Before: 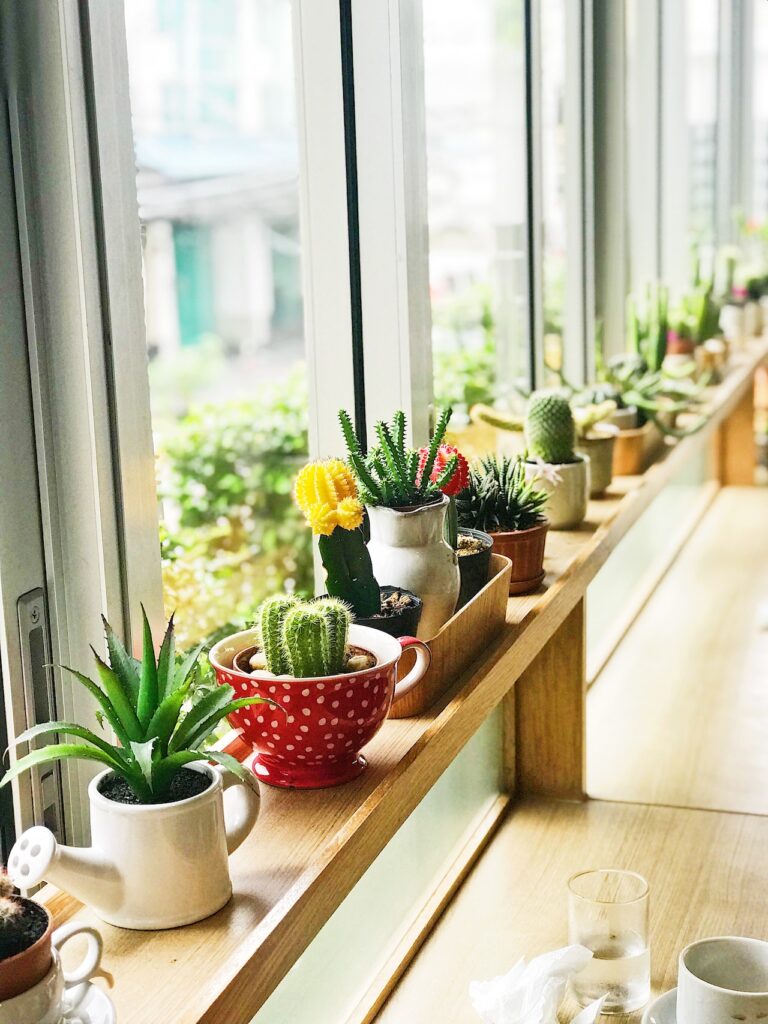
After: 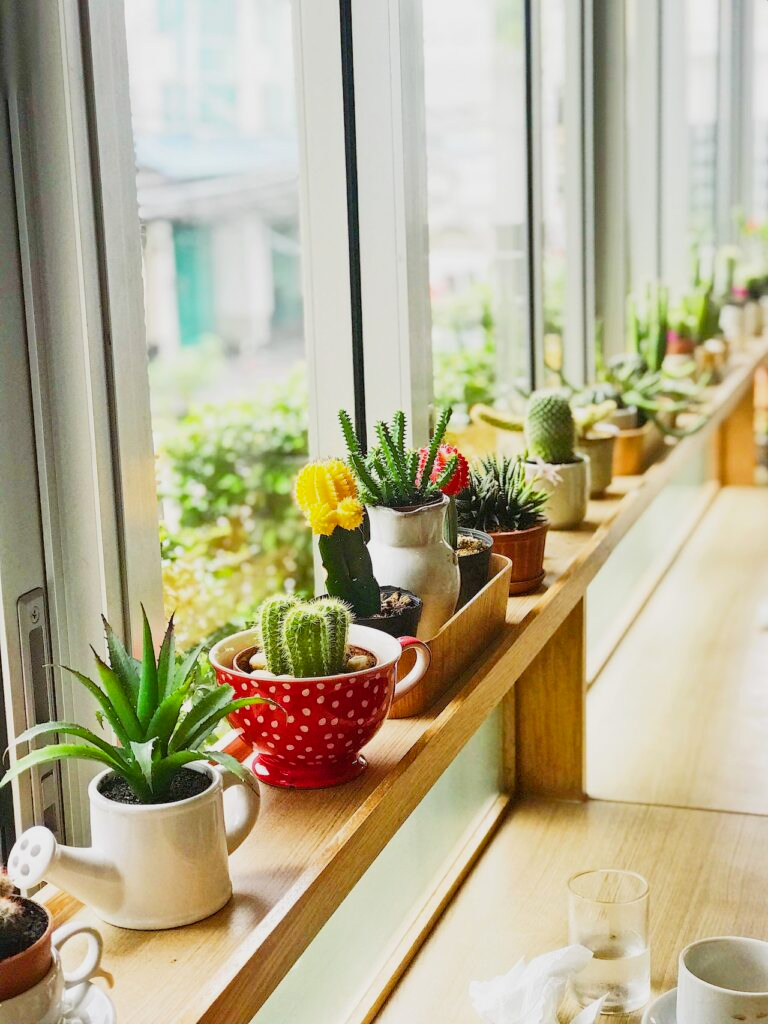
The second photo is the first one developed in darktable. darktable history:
color balance rgb: shadows lift › chroma 4.618%, shadows lift › hue 27.29°, global offset › hue 170.45°, linear chroma grading › global chroma -0.348%, perceptual saturation grading › global saturation 12.345%, contrast -10.099%
